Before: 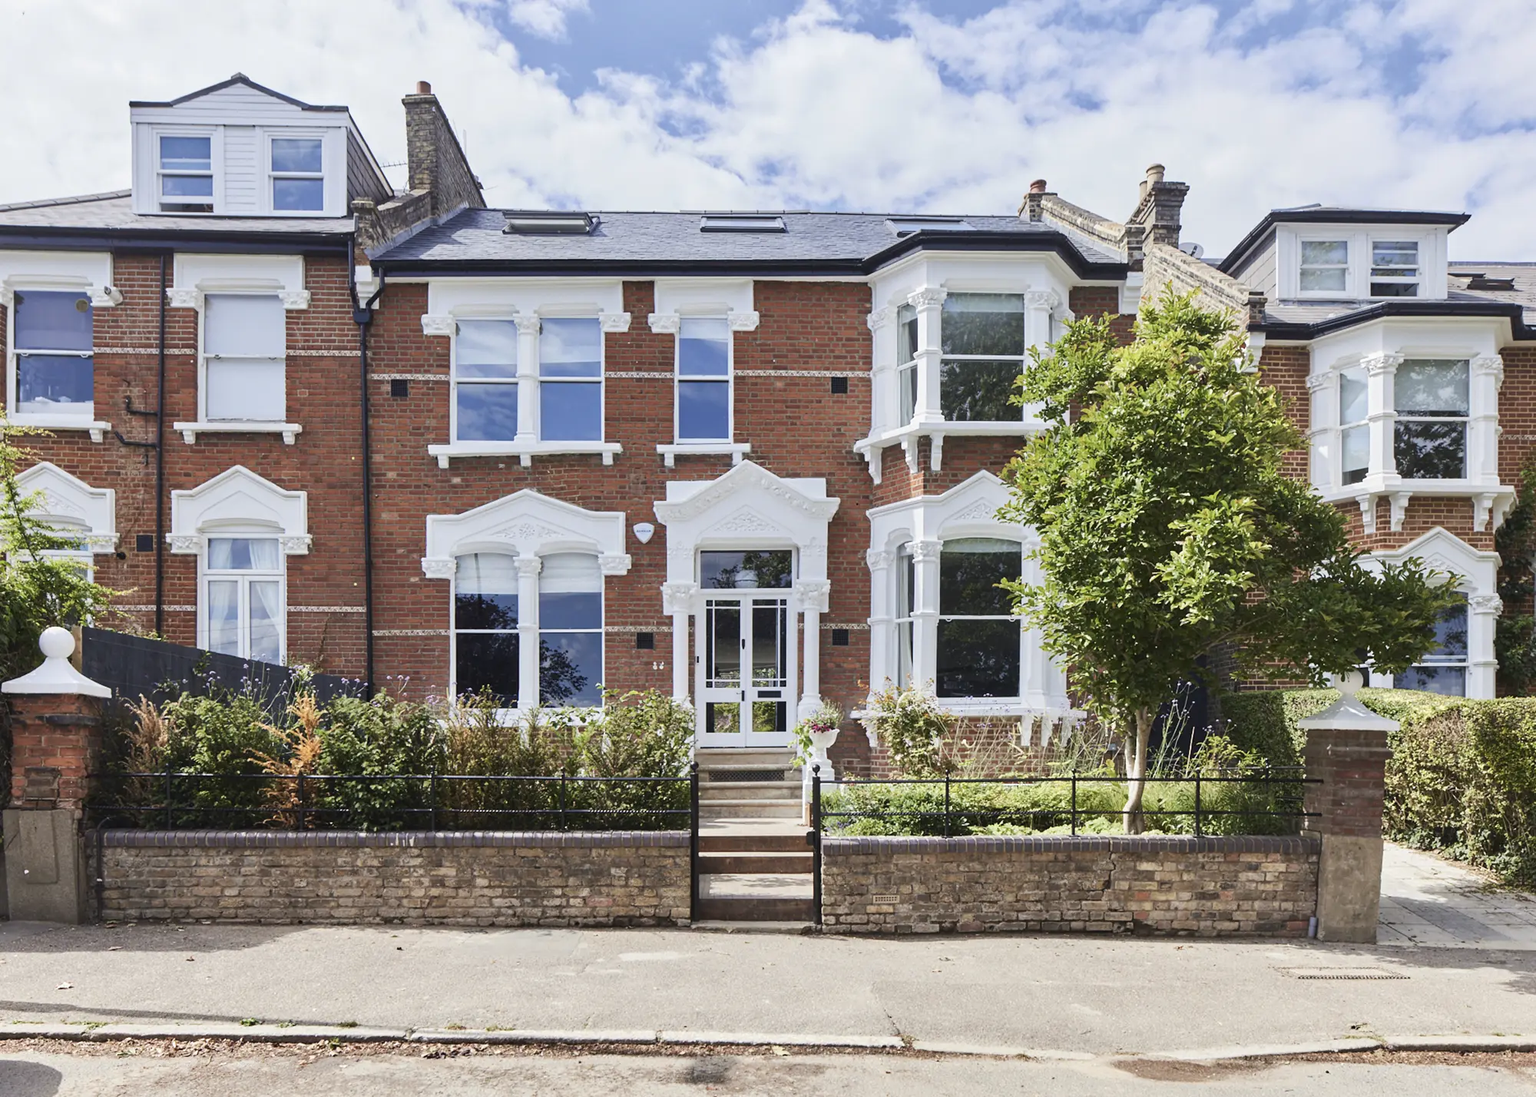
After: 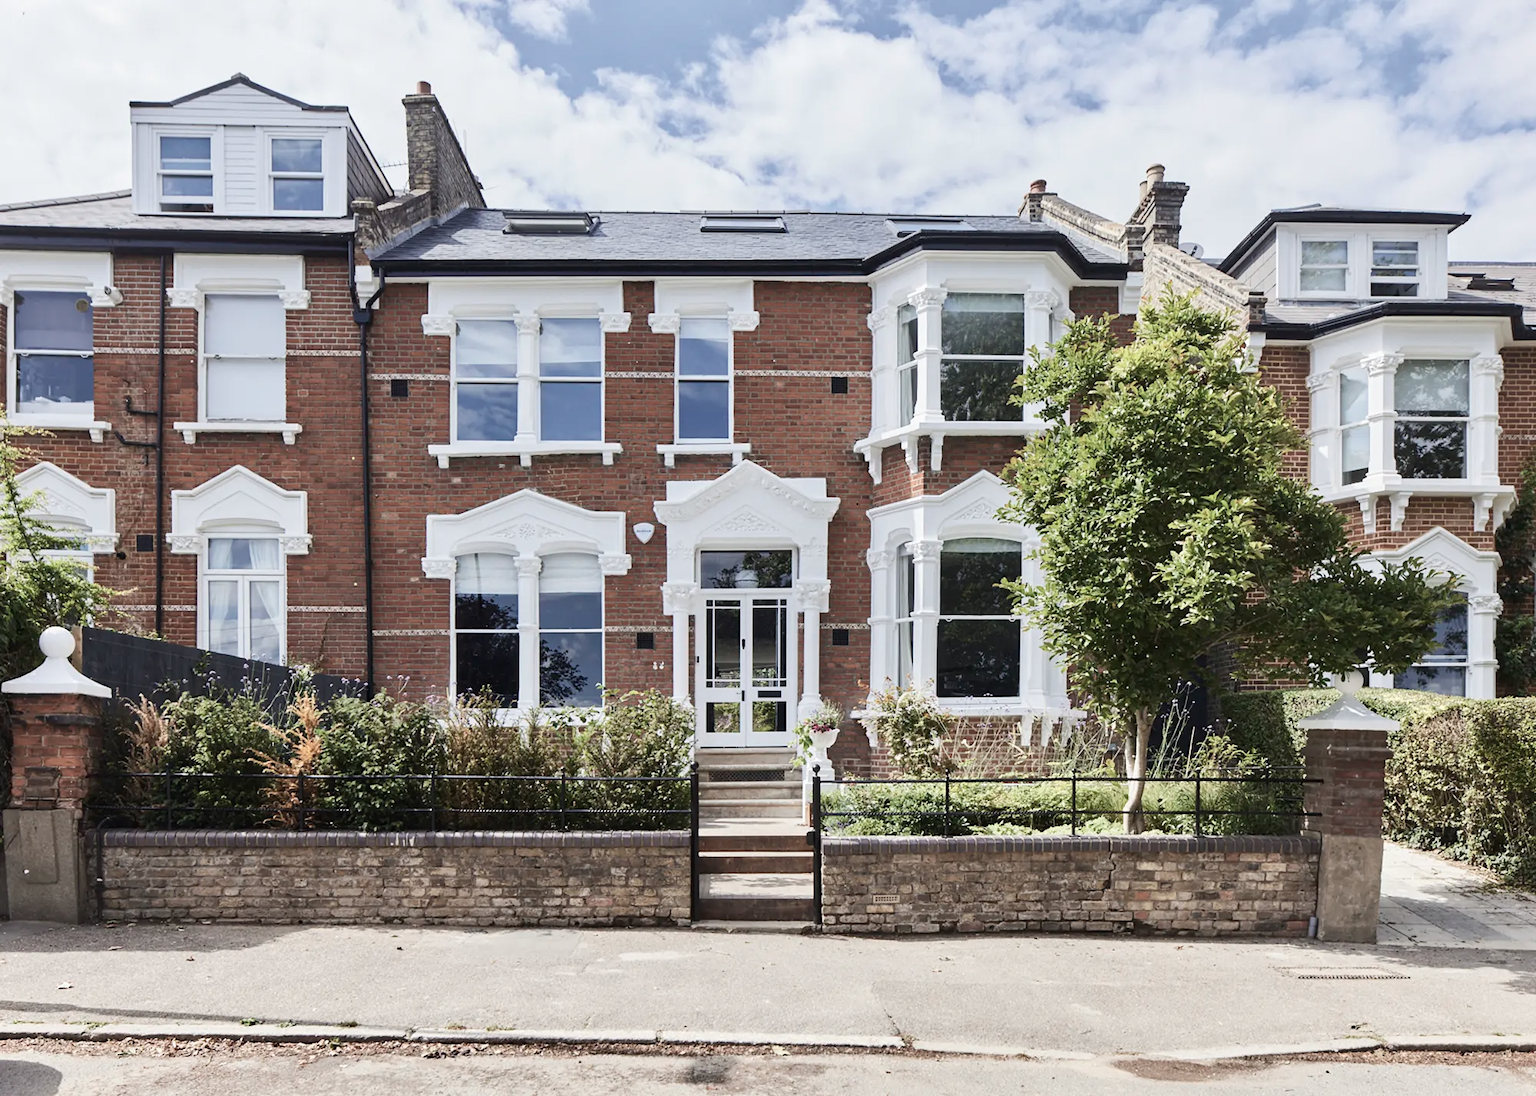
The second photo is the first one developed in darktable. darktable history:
contrast brightness saturation: contrast 0.1, saturation -0.3
tone equalizer: on, module defaults
white balance: emerald 1
